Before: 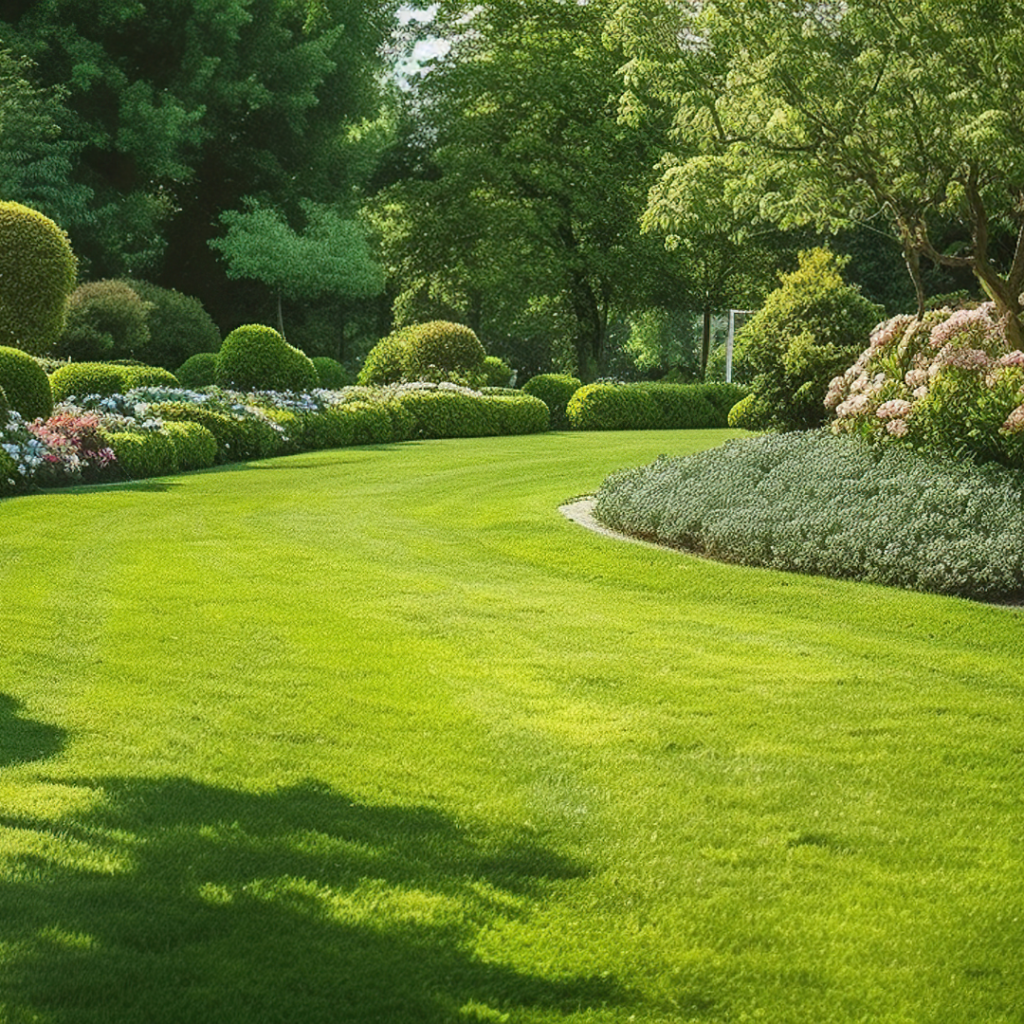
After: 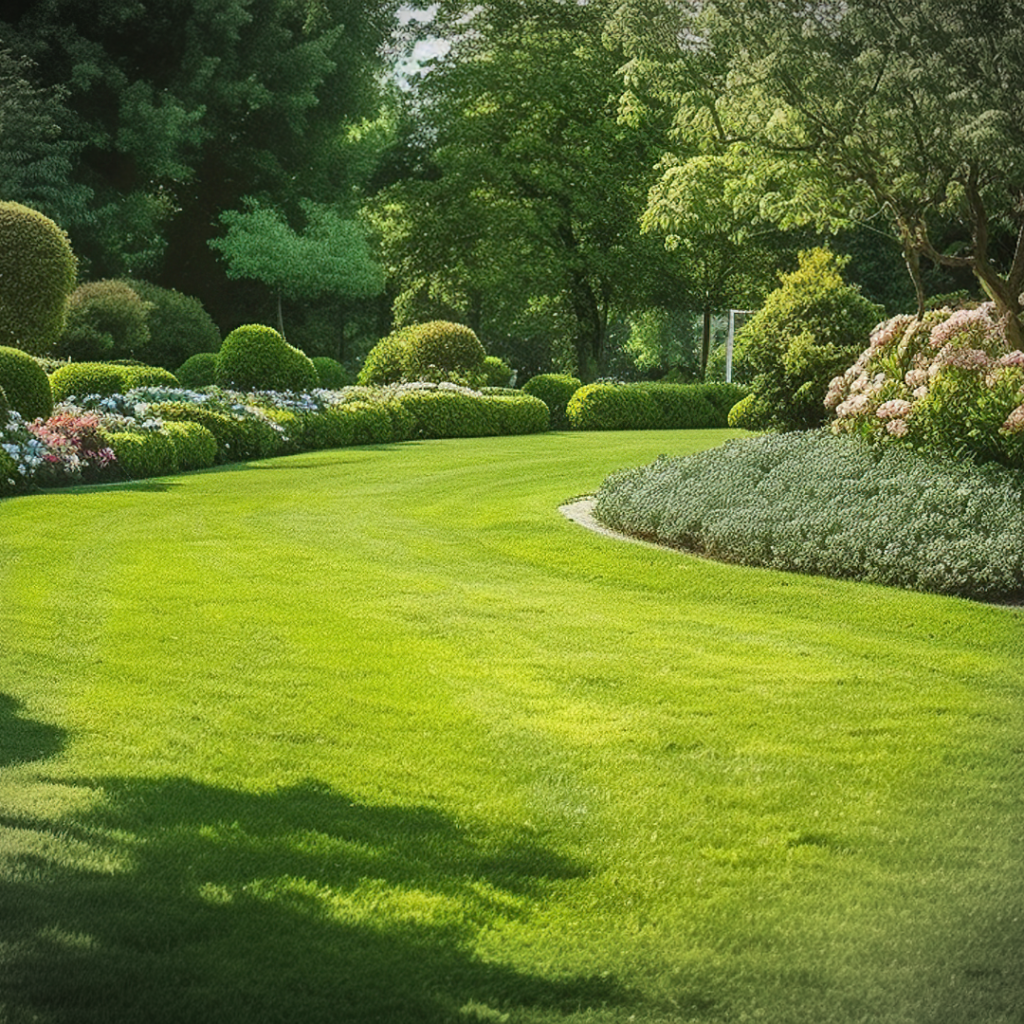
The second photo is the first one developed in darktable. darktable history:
vignetting: fall-off start 97.22%, width/height ratio 1.184, unbound false
